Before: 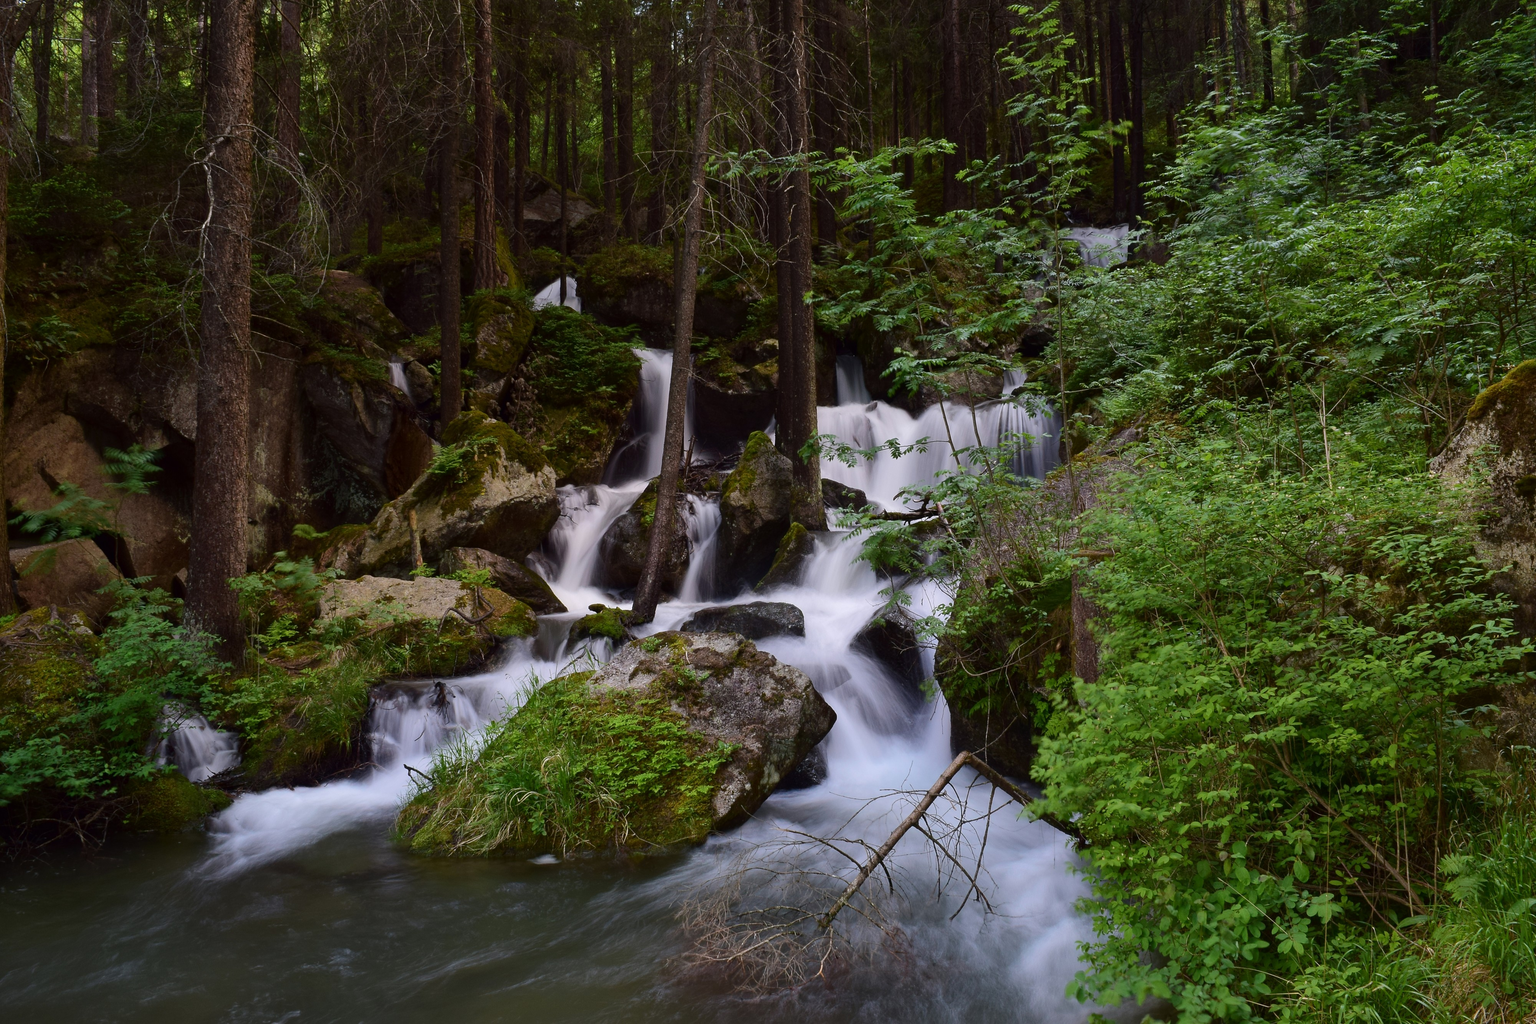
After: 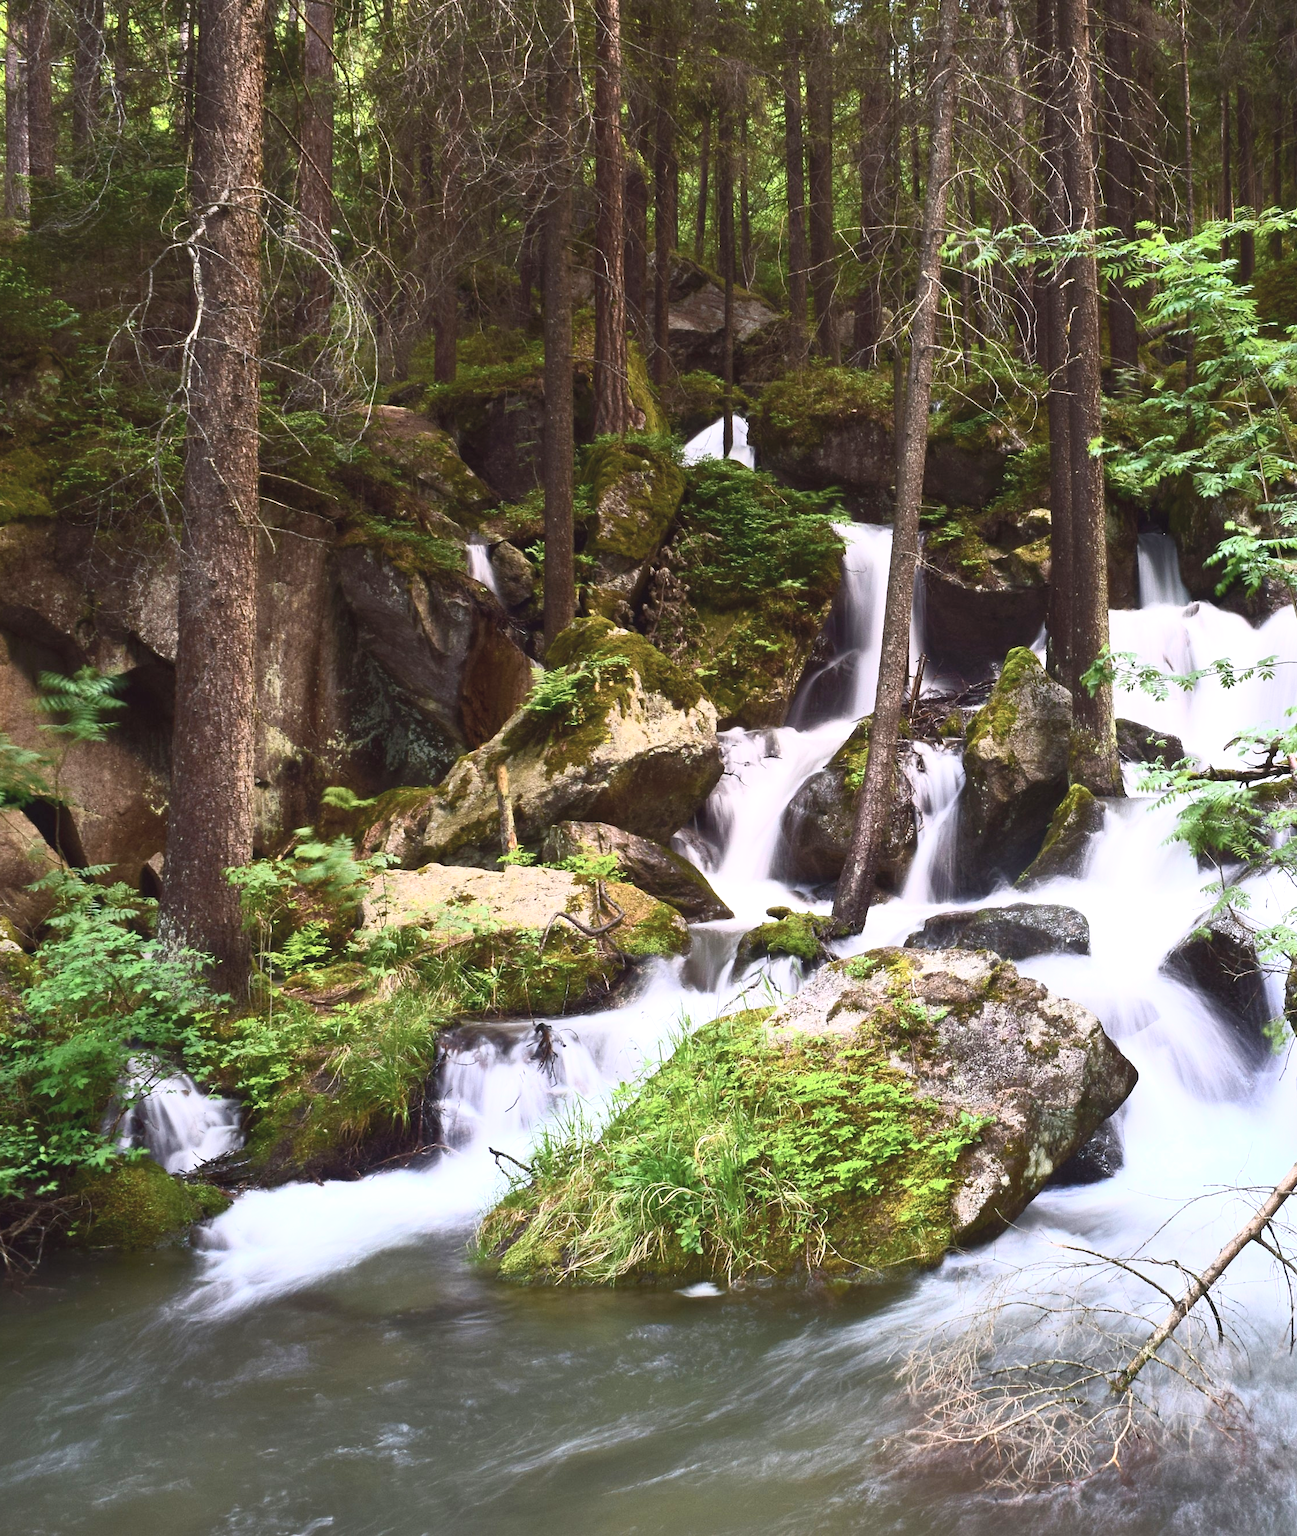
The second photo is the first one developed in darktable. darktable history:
exposure: black level correction 0, exposure 1 EV, compensate exposure bias true, compensate highlight preservation false
crop: left 5.114%, right 38.589%
contrast brightness saturation: contrast 0.39, brightness 0.53
